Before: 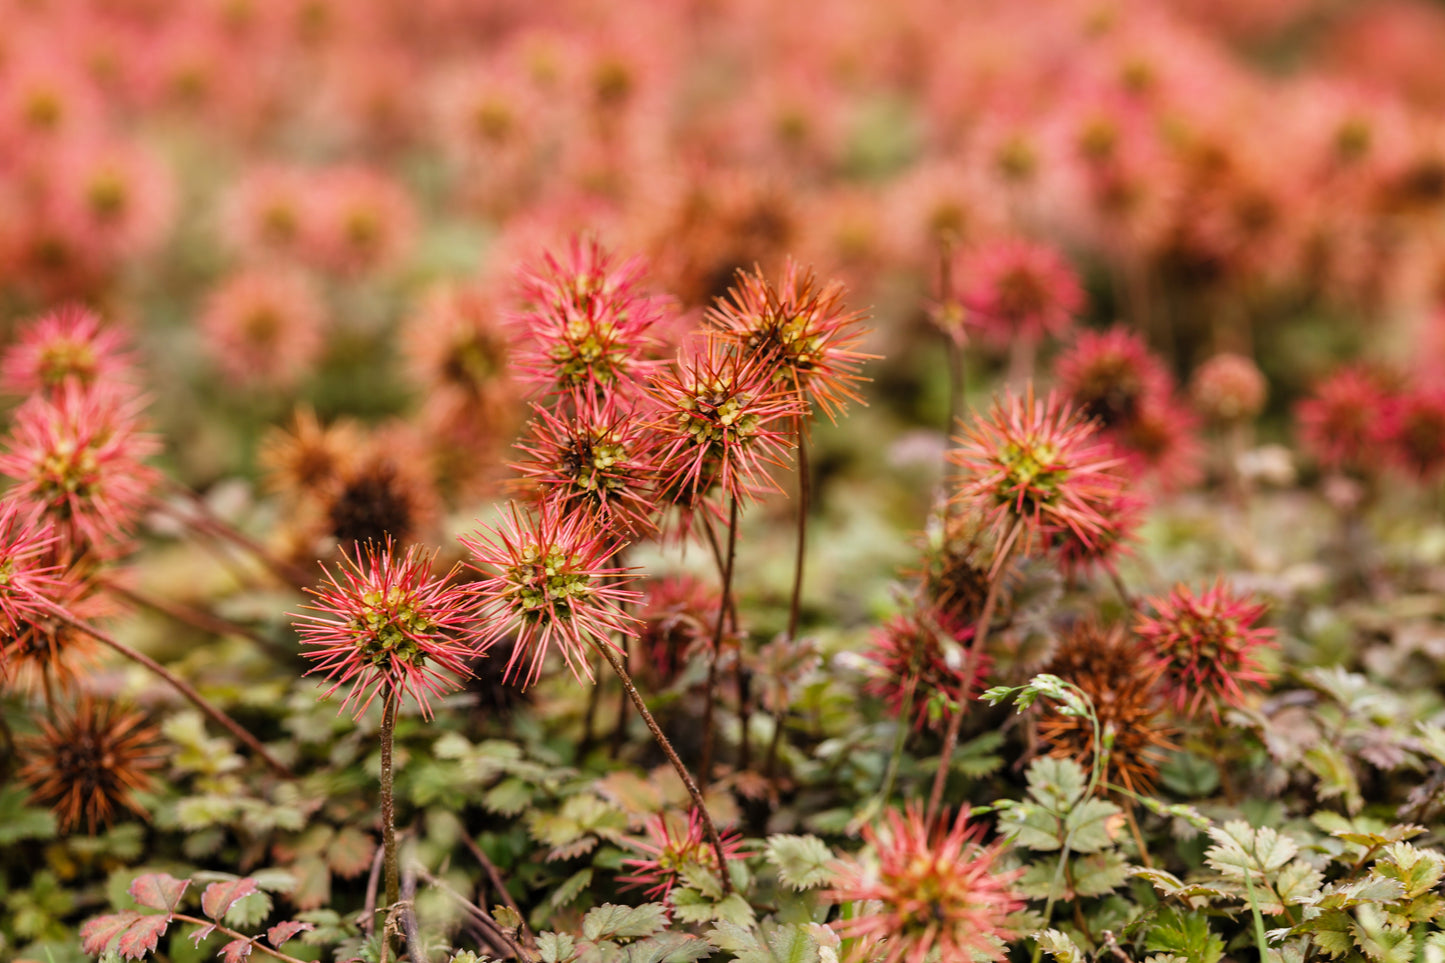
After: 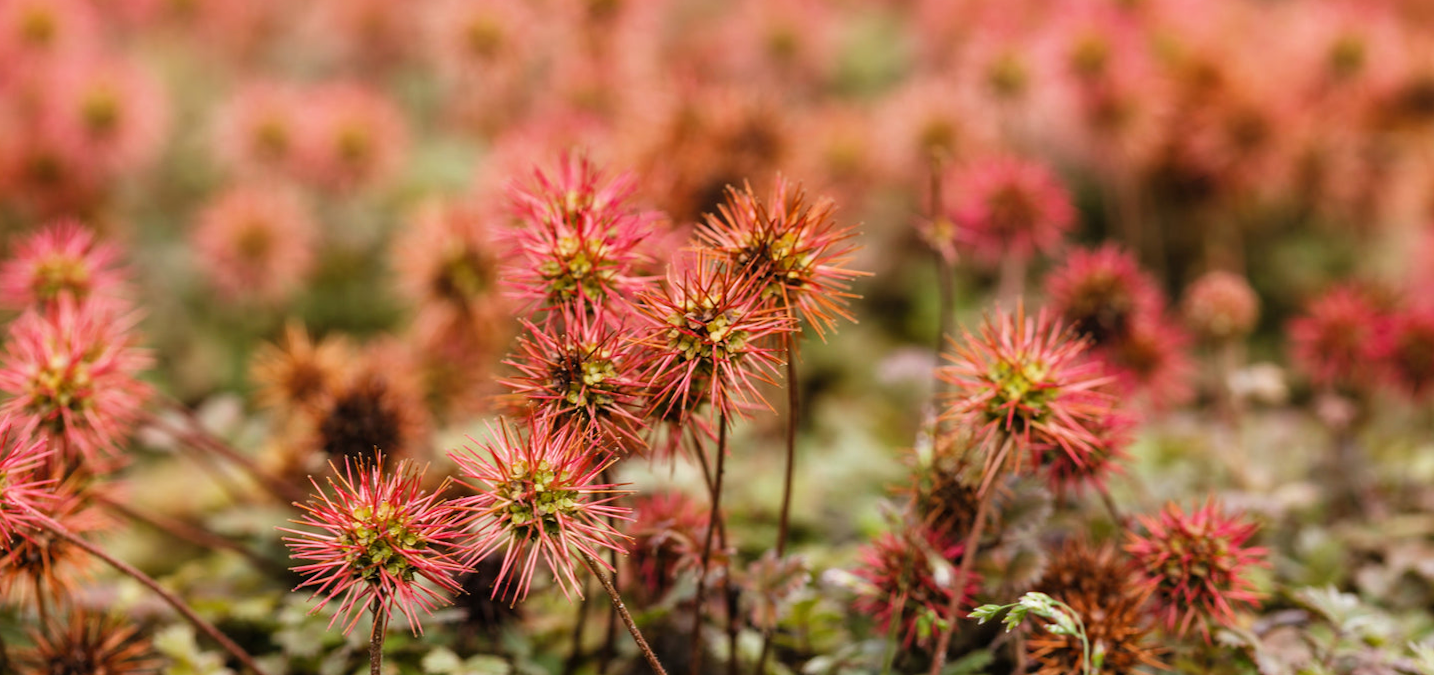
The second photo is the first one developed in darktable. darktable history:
crop and rotate: top 8.293%, bottom 20.996%
rotate and perspective: rotation 0.192°, lens shift (horizontal) -0.015, crop left 0.005, crop right 0.996, crop top 0.006, crop bottom 0.99
